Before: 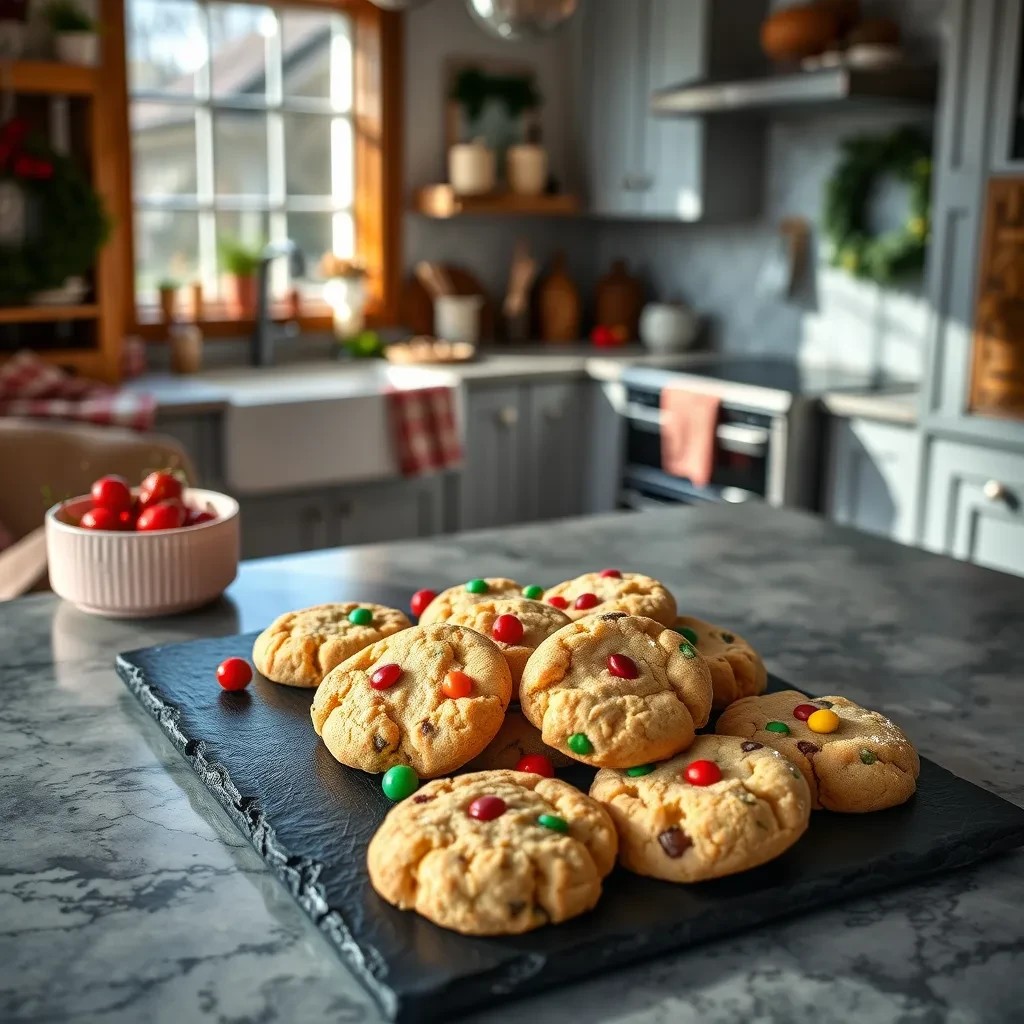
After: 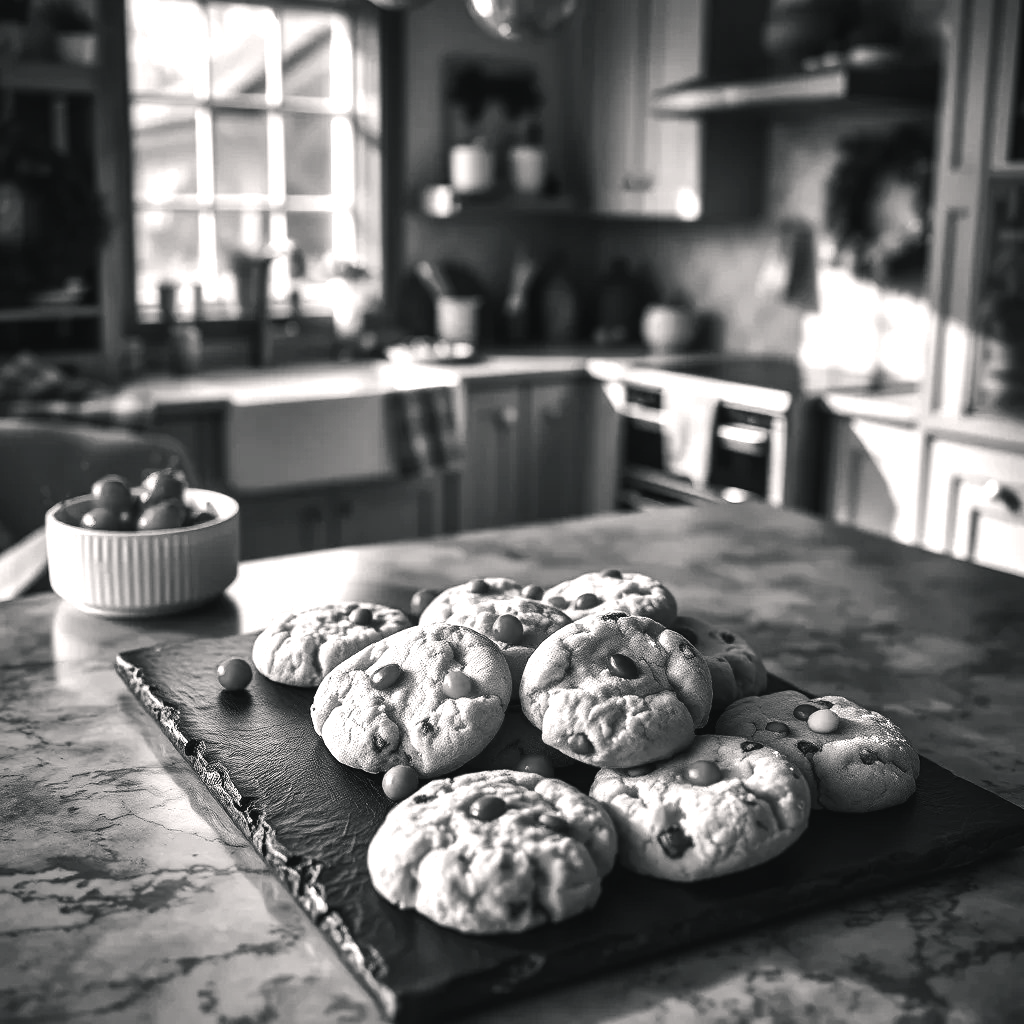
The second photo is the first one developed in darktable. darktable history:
color calibration: output gray [0.267, 0.423, 0.261, 0], illuminant same as pipeline (D50), adaptation none (bypass)
tone equalizer: -8 EV -0.417 EV, -7 EV -0.389 EV, -6 EV -0.333 EV, -5 EV -0.222 EV, -3 EV 0.222 EV, -2 EV 0.333 EV, -1 EV 0.389 EV, +0 EV 0.417 EV, edges refinement/feathering 500, mask exposure compensation -1.57 EV, preserve details no
color balance rgb: shadows lift › chroma 1%, shadows lift › hue 217.2°, power › hue 310.8°, highlights gain › chroma 1%, highlights gain › hue 54°, global offset › luminance 0.5%, global offset › hue 171.6°, perceptual saturation grading › global saturation 14.09%, perceptual saturation grading › highlights -25%, perceptual saturation grading › shadows 30%, perceptual brilliance grading › highlights 13.42%, perceptual brilliance grading › mid-tones 8.05%, perceptual brilliance grading › shadows -17.45%, global vibrance 25%
color zones: curves: ch0 [(0.068, 0.464) (0.25, 0.5) (0.48, 0.508) (0.75, 0.536) (0.886, 0.476) (0.967, 0.456)]; ch1 [(0.066, 0.456) (0.25, 0.5) (0.616, 0.508) (0.746, 0.56) (0.934, 0.444)]
